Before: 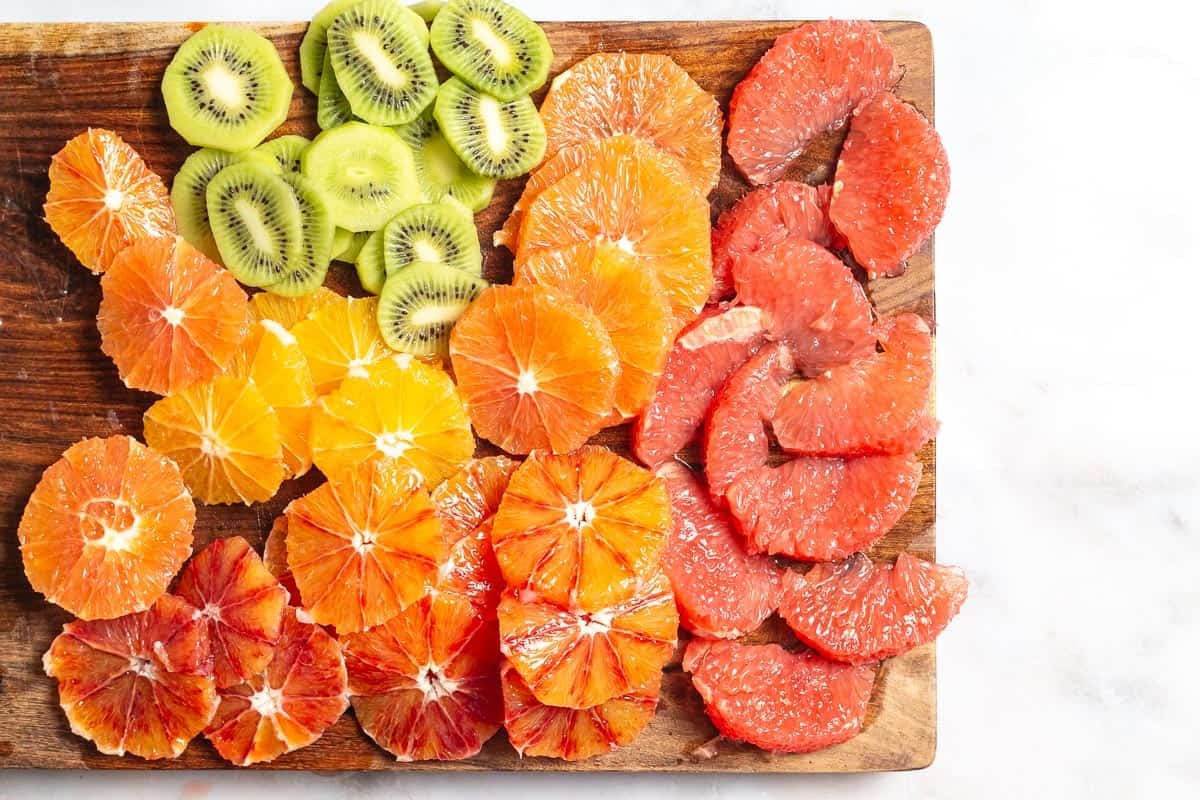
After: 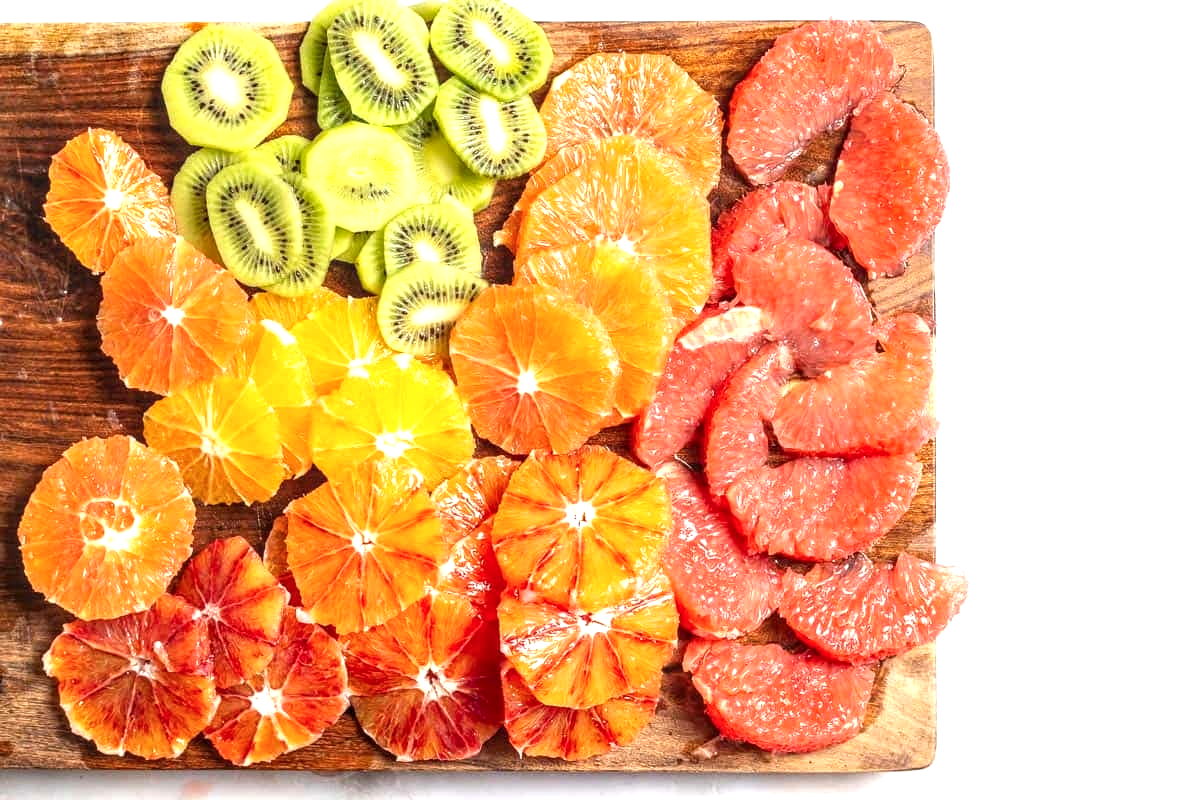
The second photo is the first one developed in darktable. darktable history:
exposure: black level correction 0.001, exposure 0.499 EV, compensate highlight preservation false
color balance rgb: perceptual saturation grading › global saturation 0.005%, global vibrance 9.789%
local contrast: on, module defaults
